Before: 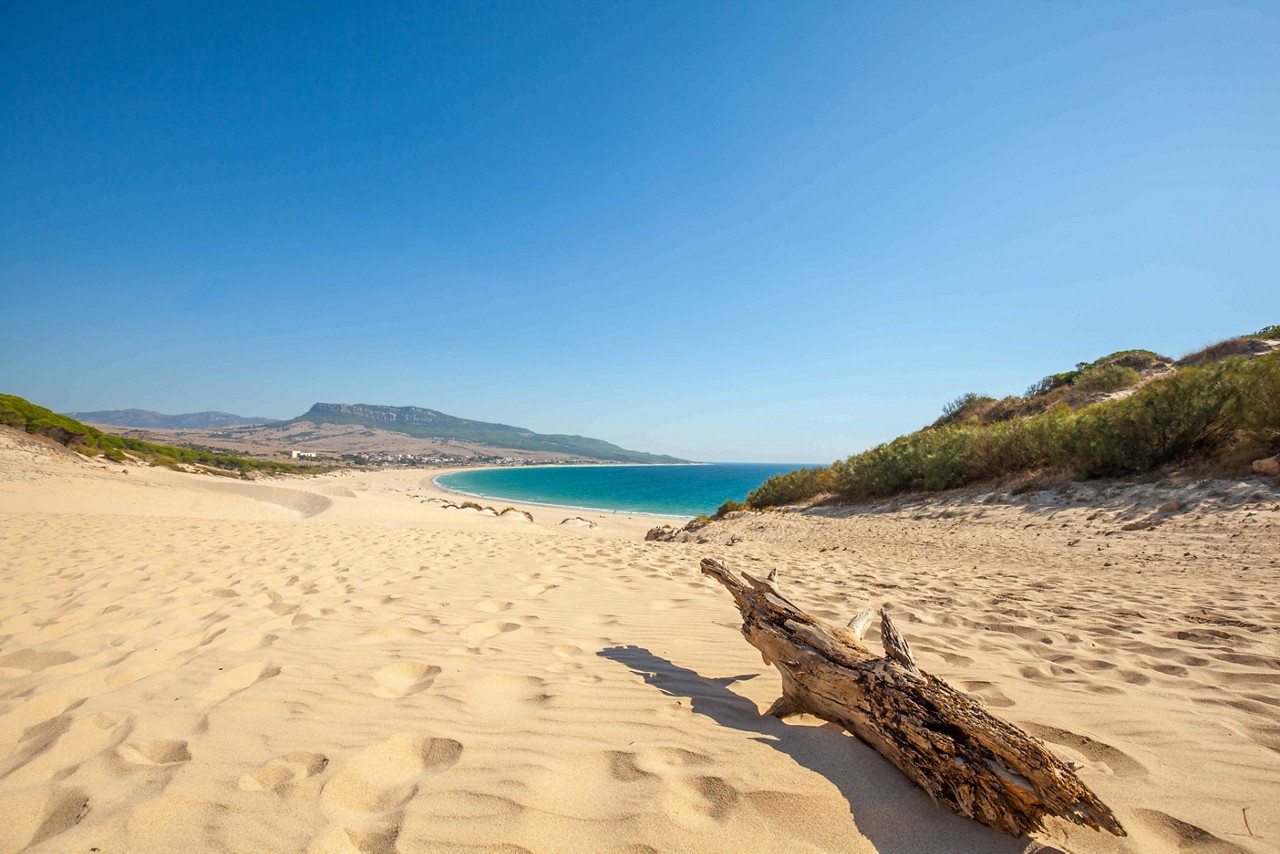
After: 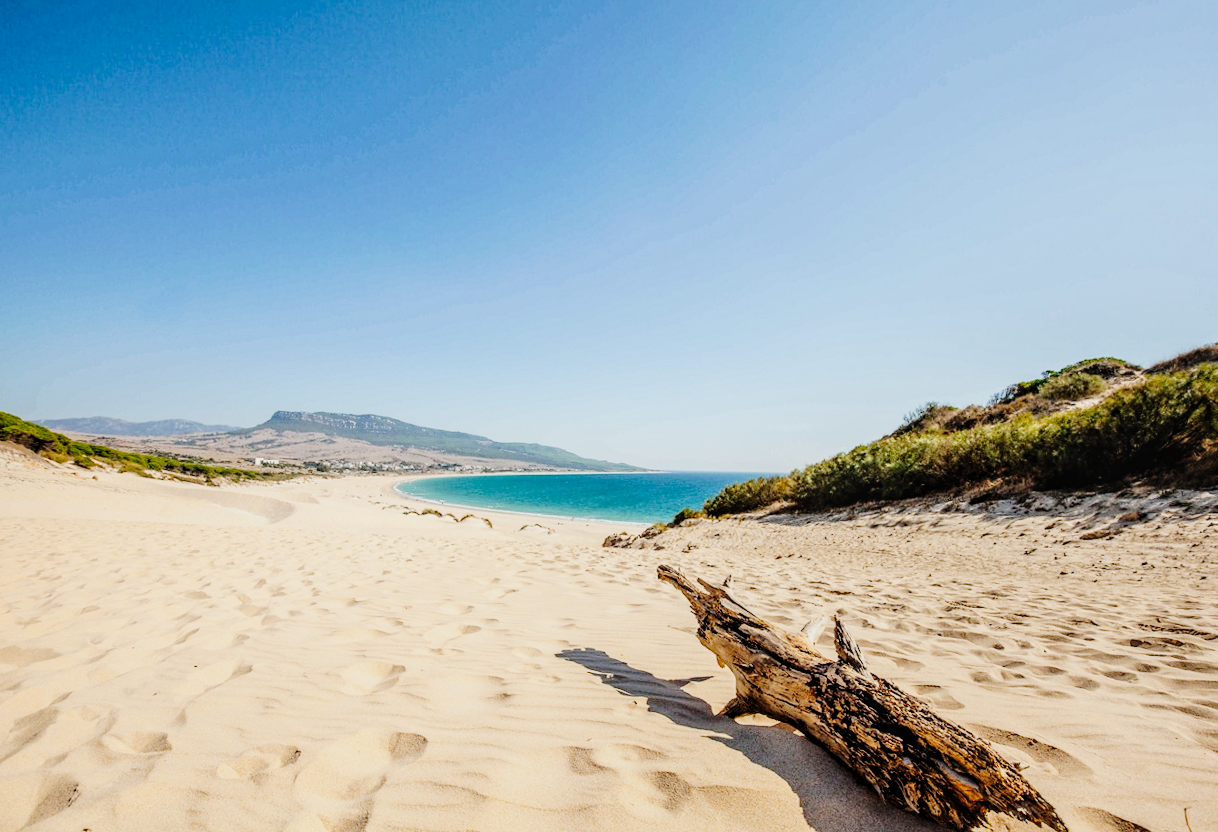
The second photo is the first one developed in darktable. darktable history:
local contrast: on, module defaults
rotate and perspective: rotation 0.074°, lens shift (vertical) 0.096, lens shift (horizontal) -0.041, crop left 0.043, crop right 0.952, crop top 0.024, crop bottom 0.979
filmic rgb: black relative exposure -5 EV, hardness 2.88, contrast 1.2, highlights saturation mix -30%
tone curve: curves: ch0 [(0, 0) (0.003, 0.002) (0.011, 0.007) (0.025, 0.014) (0.044, 0.023) (0.069, 0.033) (0.1, 0.052) (0.136, 0.081) (0.177, 0.134) (0.224, 0.205) (0.277, 0.296) (0.335, 0.401) (0.399, 0.501) (0.468, 0.589) (0.543, 0.658) (0.623, 0.738) (0.709, 0.804) (0.801, 0.871) (0.898, 0.93) (1, 1)], preserve colors none
